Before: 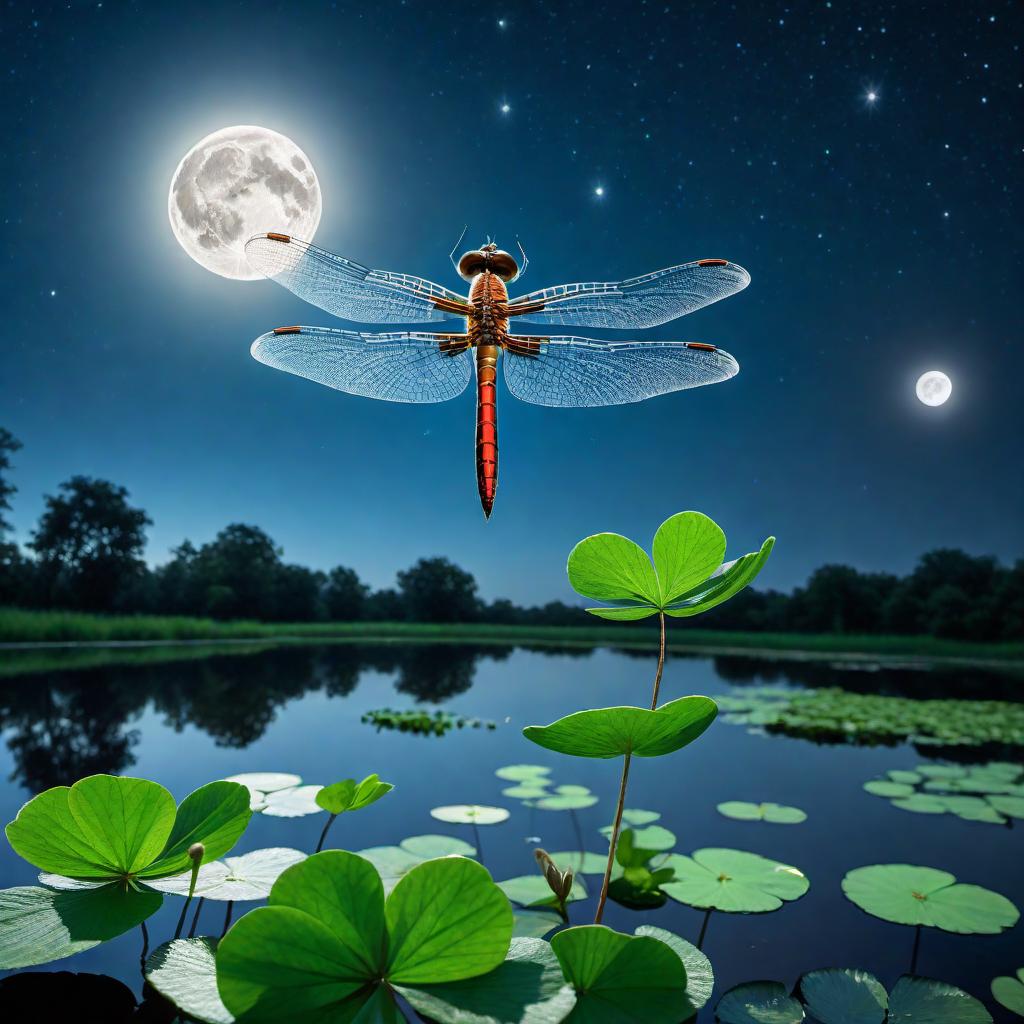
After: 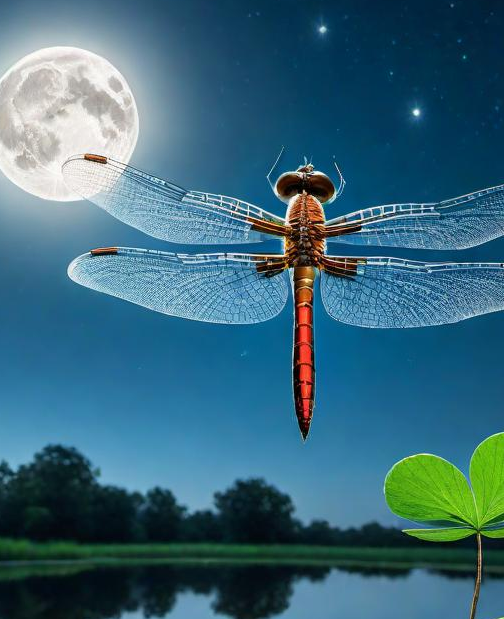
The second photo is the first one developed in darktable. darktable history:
crop: left 17.951%, top 7.788%, right 32.758%, bottom 31.713%
shadows and highlights: shadows -22.04, highlights 98.61, soften with gaussian
